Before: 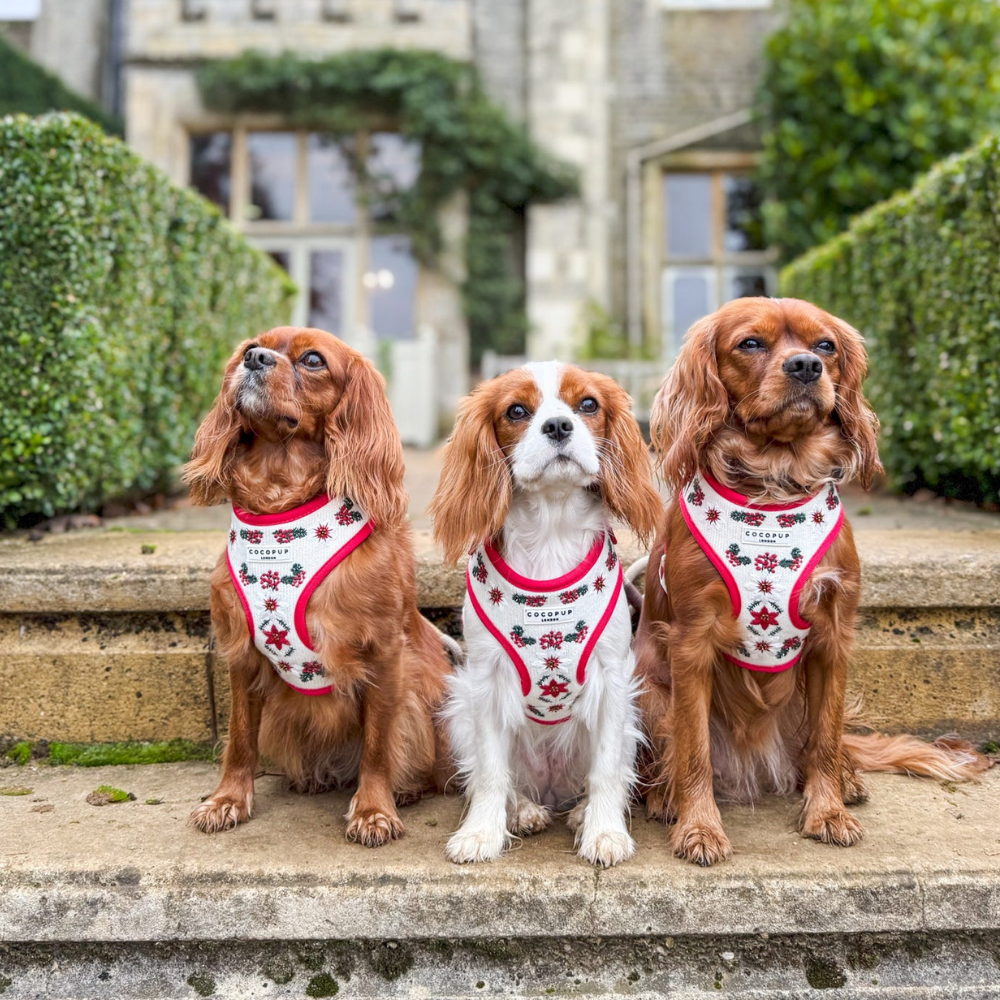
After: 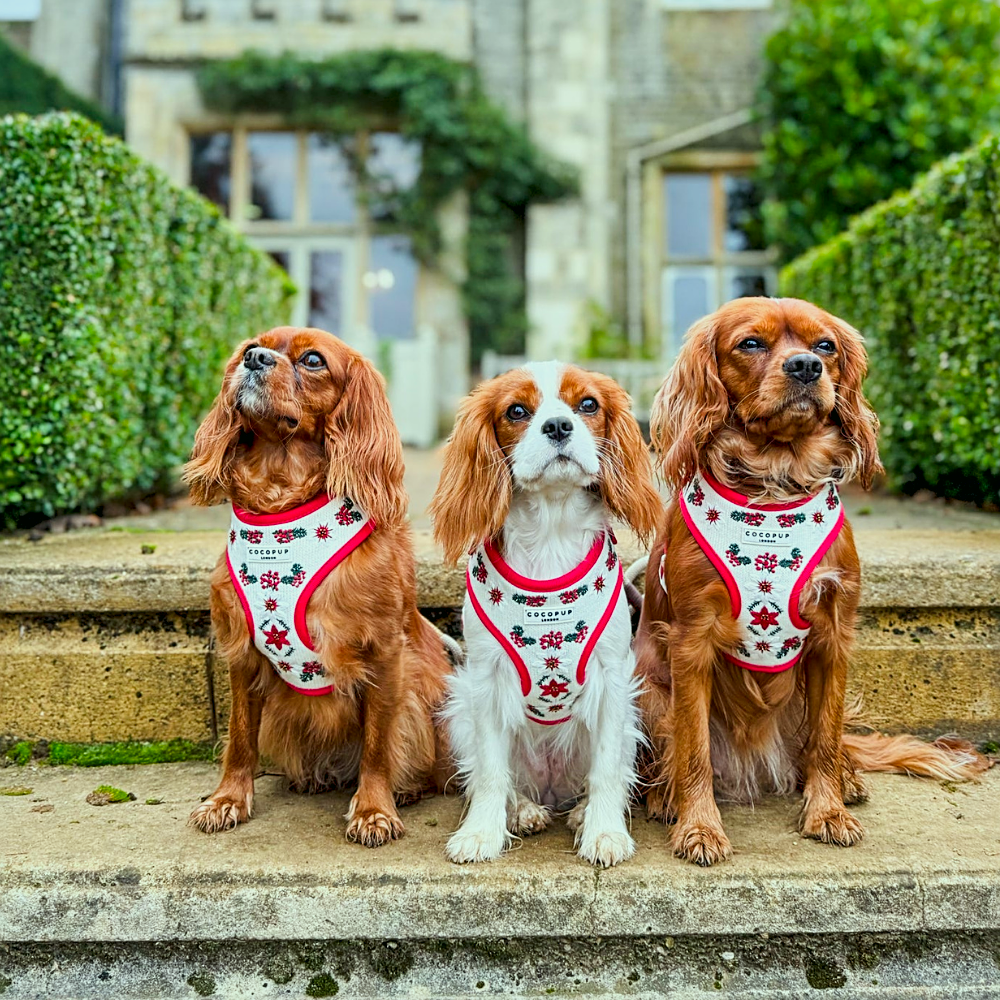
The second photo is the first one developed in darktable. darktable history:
local contrast: mode bilateral grid, contrast 25, coarseness 50, detail 123%, midtone range 0.2
color correction: highlights a* -7.33, highlights b* 1.26, shadows a* -3.55, saturation 1.4
filmic rgb: black relative exposure -14.19 EV, white relative exposure 3.39 EV, hardness 7.89, preserve chrominance max RGB
sharpen: on, module defaults
